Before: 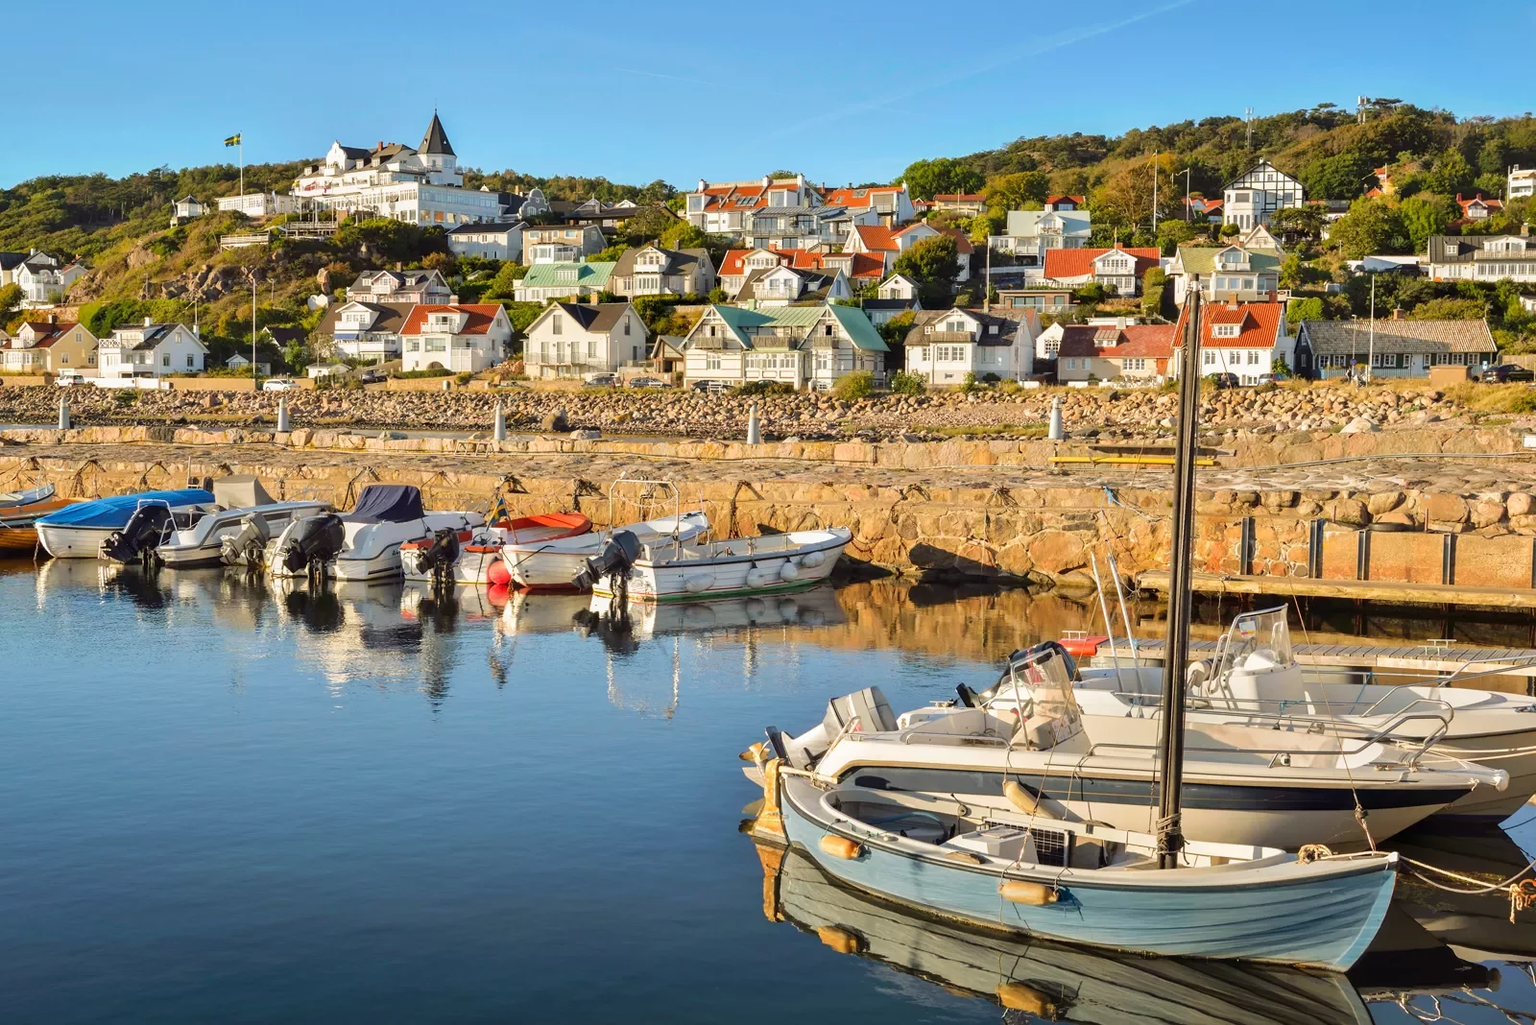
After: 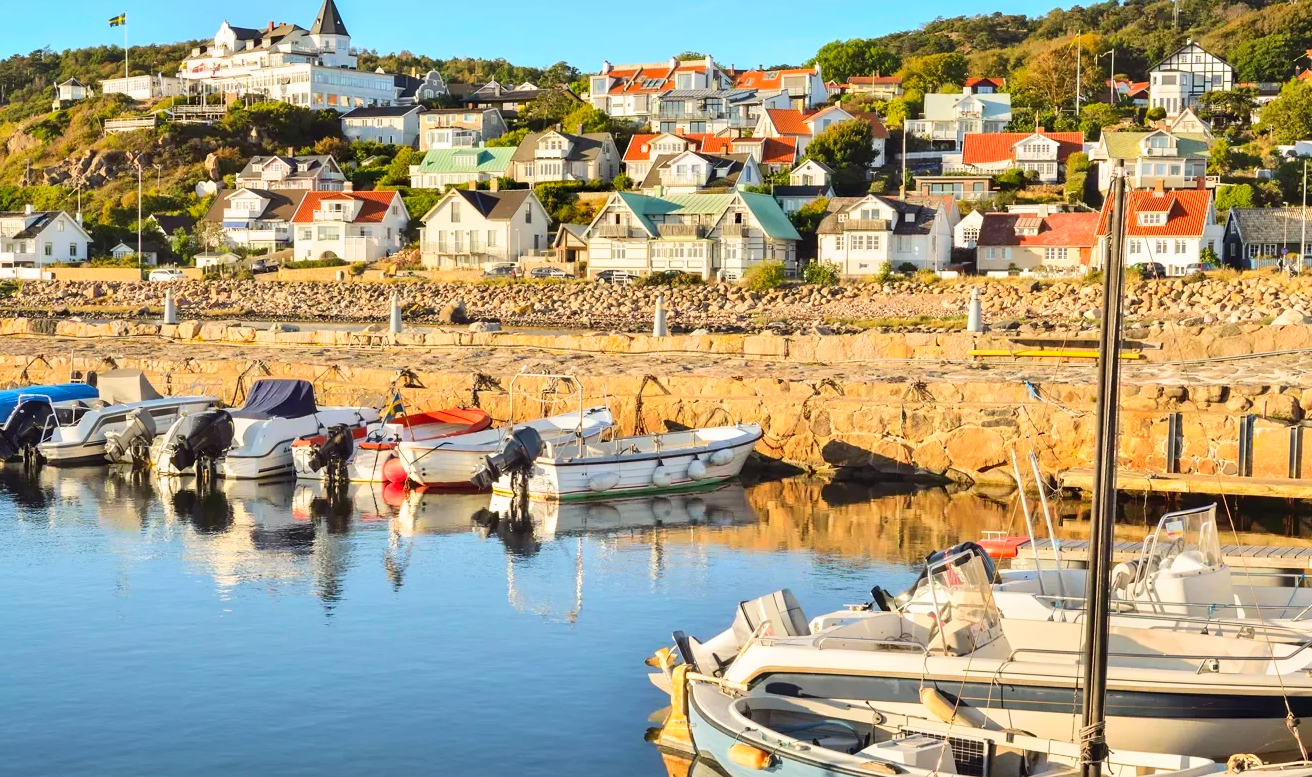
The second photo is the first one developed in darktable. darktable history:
crop: left 7.856%, top 11.836%, right 10.12%, bottom 15.387%
contrast brightness saturation: contrast 0.2, brightness 0.16, saturation 0.22
